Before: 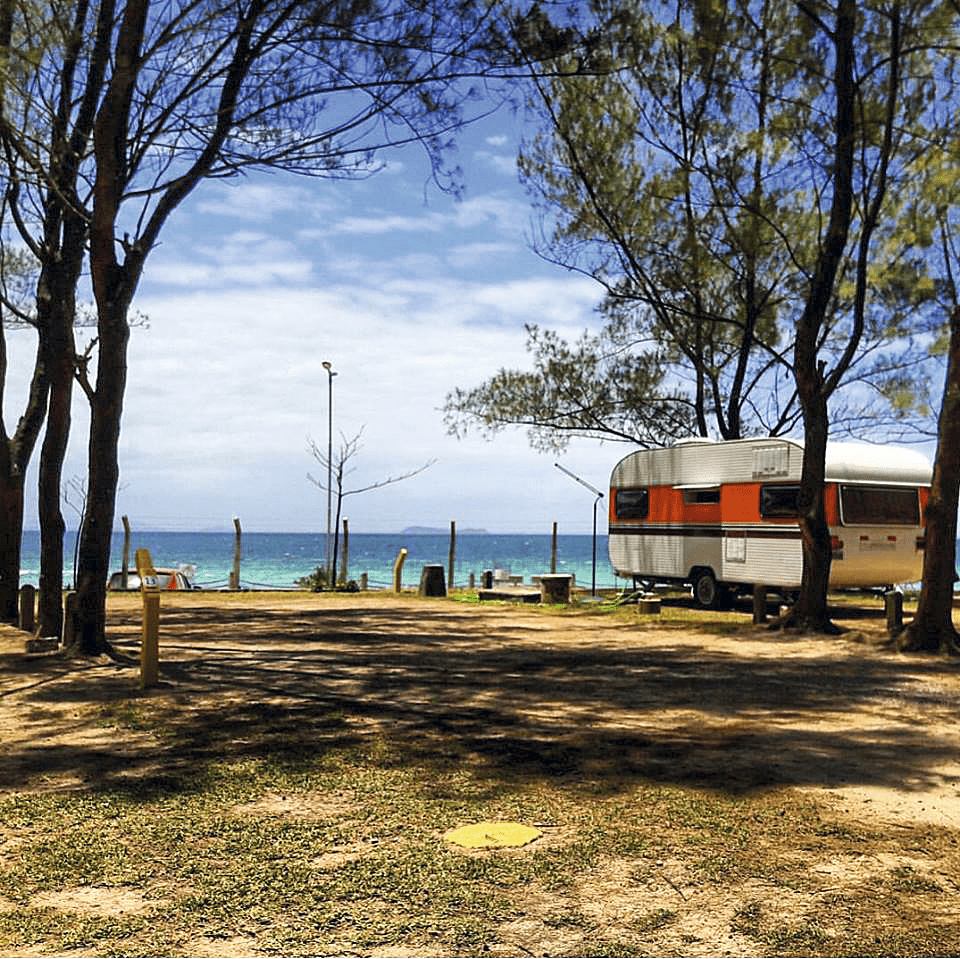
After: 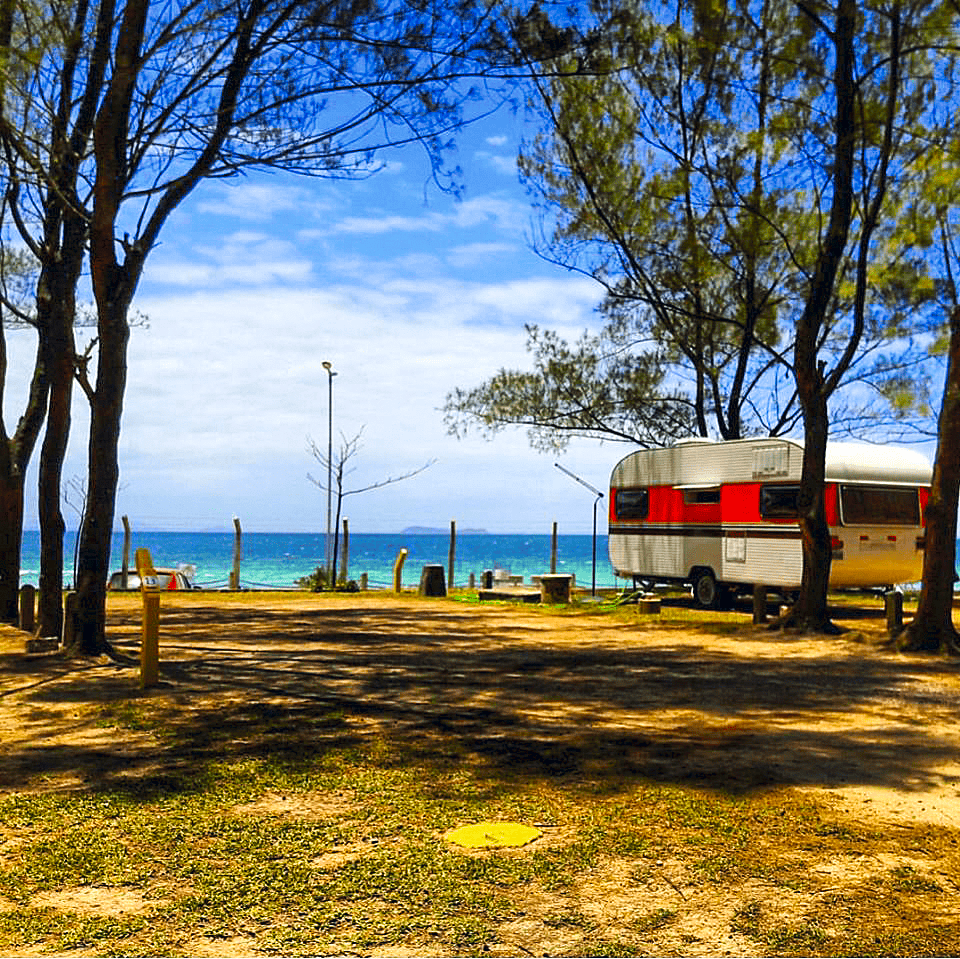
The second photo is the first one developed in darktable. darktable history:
contrast brightness saturation: saturation -0.04
color correction: saturation 1.8
